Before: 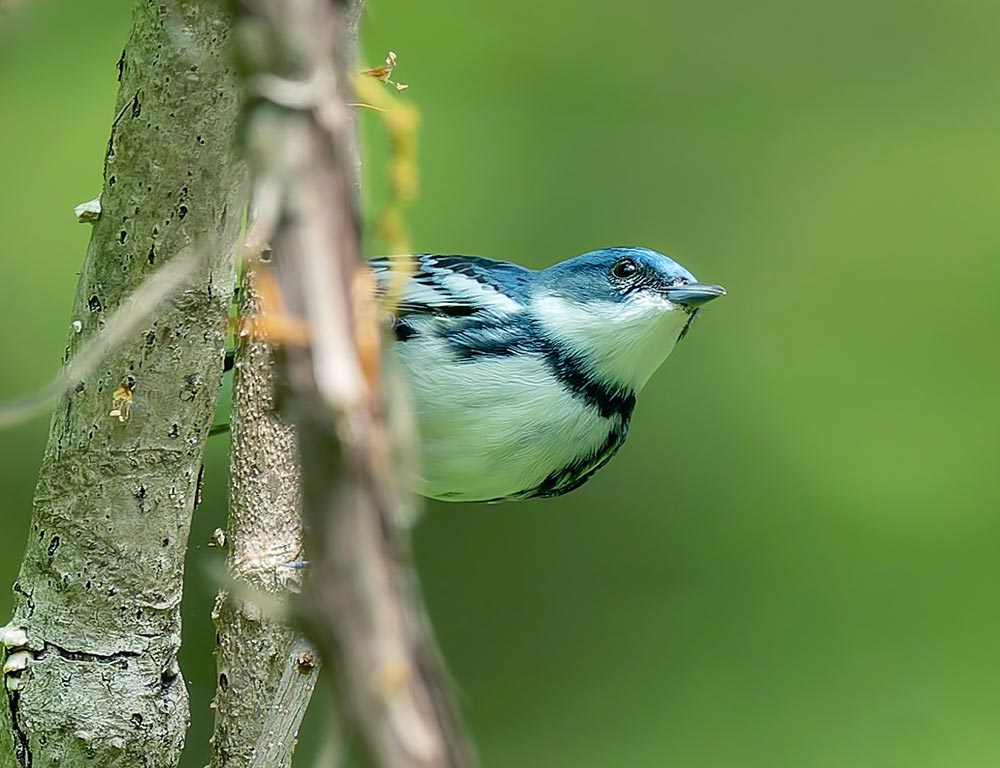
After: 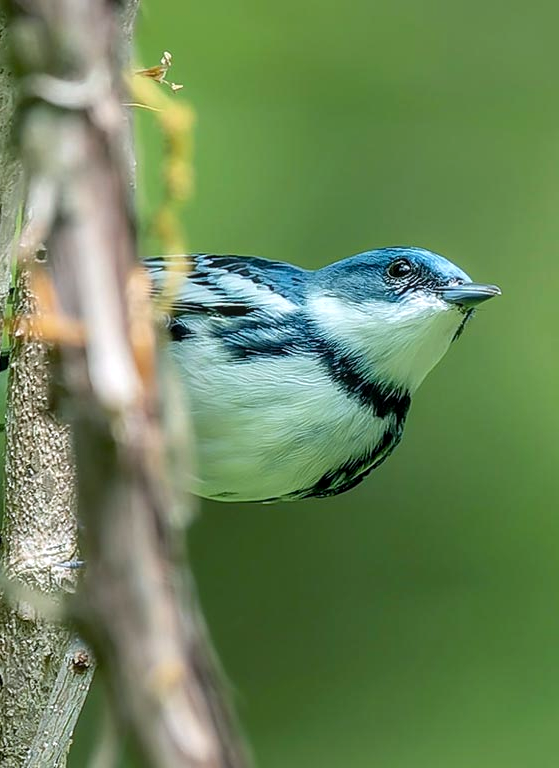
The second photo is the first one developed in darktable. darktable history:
local contrast: on, module defaults
color correction: highlights a* -0.141, highlights b* -5.32, shadows a* -0.141, shadows b* -0.131
shadows and highlights: shadows 31.33, highlights 0.864, soften with gaussian
crop and rotate: left 22.525%, right 21.557%
